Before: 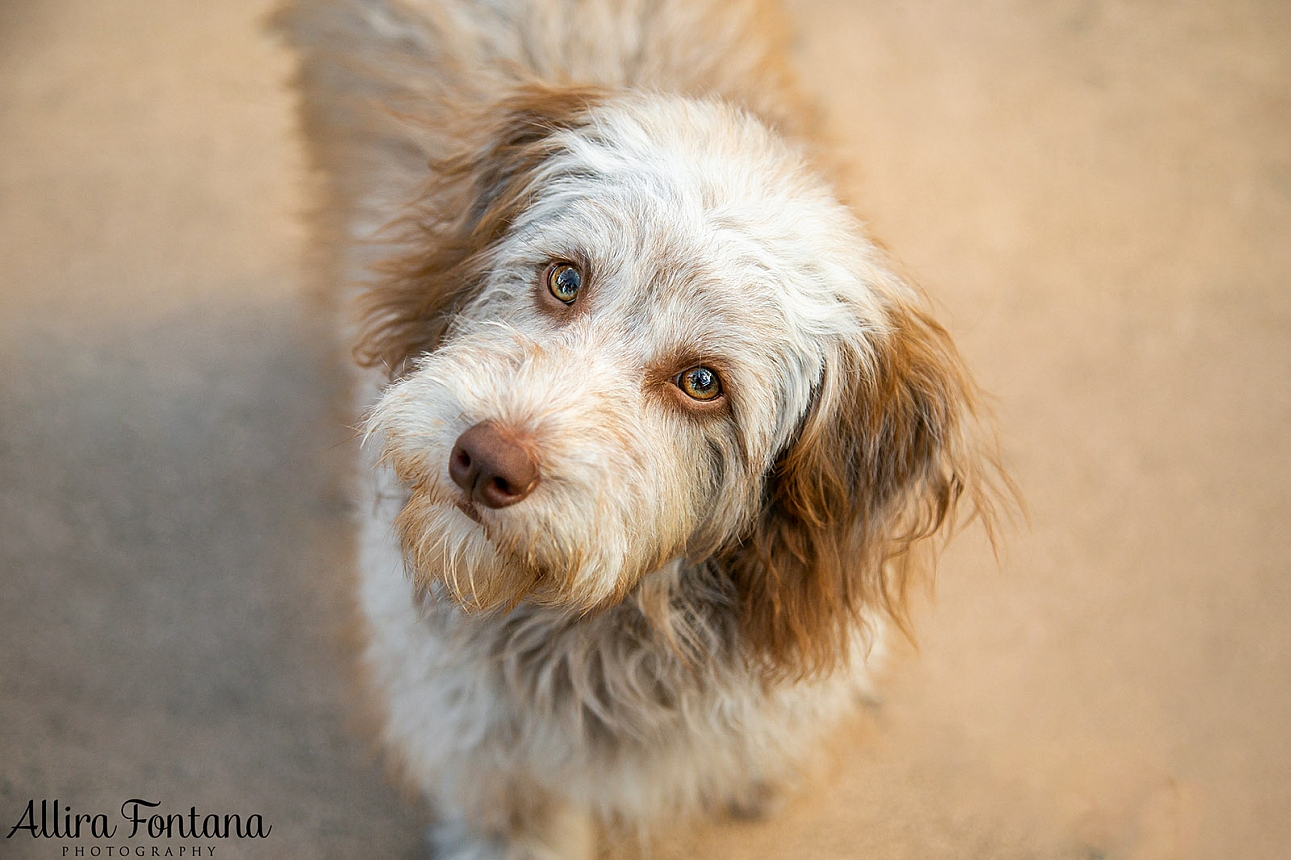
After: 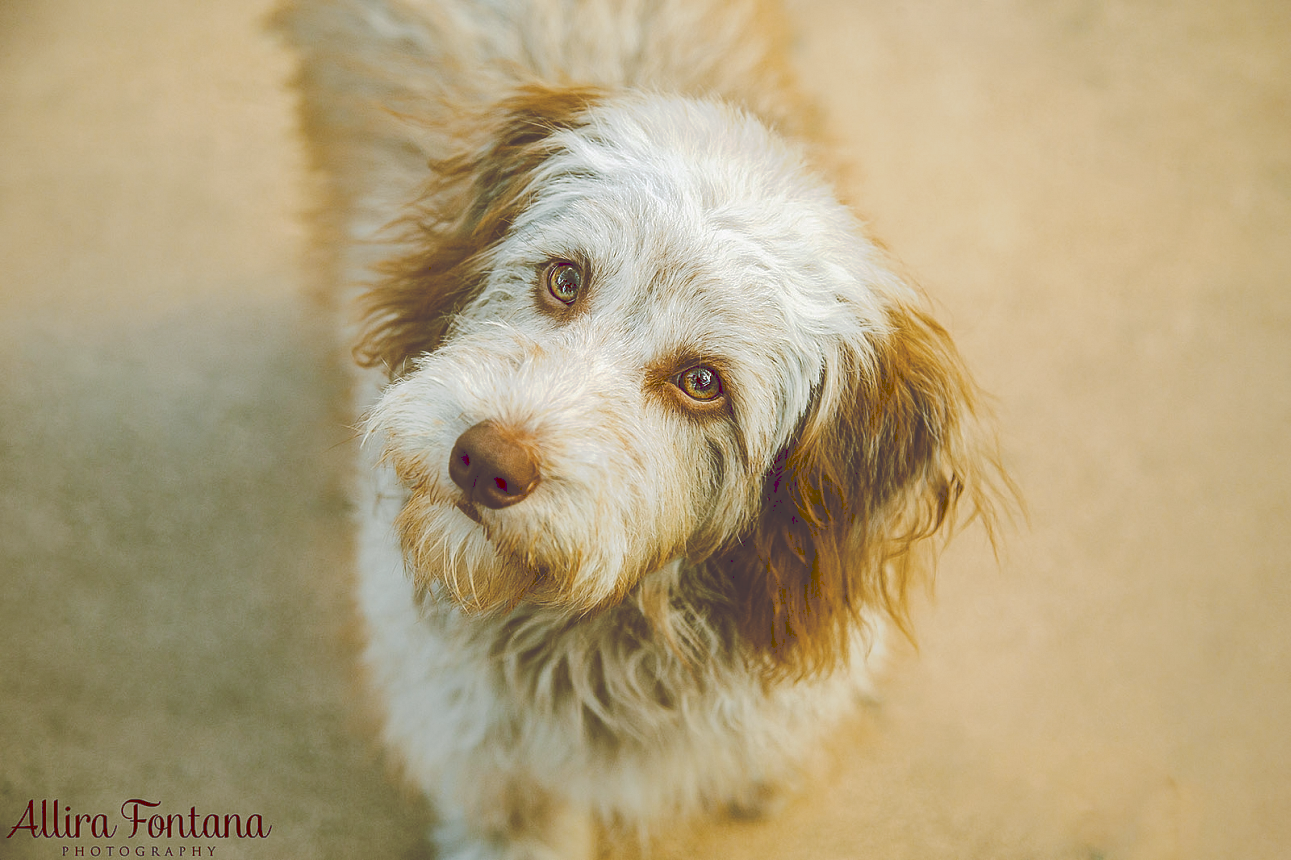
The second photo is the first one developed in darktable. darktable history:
tone curve: curves: ch0 [(0, 0) (0.003, 0.241) (0.011, 0.241) (0.025, 0.242) (0.044, 0.246) (0.069, 0.25) (0.1, 0.251) (0.136, 0.256) (0.177, 0.275) (0.224, 0.293) (0.277, 0.326) (0.335, 0.38) (0.399, 0.449) (0.468, 0.525) (0.543, 0.606) (0.623, 0.683) (0.709, 0.751) (0.801, 0.824) (0.898, 0.871) (1, 1)], preserve colors none
color look up table: target L [91.75, 85.71, 85.79, 67.7, 66.48, 49.91, 54.53, 51.04, 35.85, 34.01, 7.147, 201.9, 74.75, 73.15, 74.14, 66.81, 64.55, 60.48, 50.82, 53.36, 49.93, 46.23, 41.15, 41.56, 39.17, 32.42, 30.59, 27.35, 14.61, 89.85, 65.86, 65.24, 56.32, 52.02, 48.22, 50.7, 34.16, 32.96, 28.15, 26.79, 9.077, 92.36, 85.84, 69.96, 62.43, 41.1, 35.25, 25.08, 5.619], target a [-15.59, -15.15, -50.2, -55.54, -27.06, -31.37, -17.16, -35.46, -25.78, -20.81, 27.56, 0, 1.588, 0.347, 16.47, 11.27, 34.71, 39.18, 59.81, 13.31, 58.86, 39.05, 47.07, 18.94, 0.132, 30.64, 5.816, 26.59, 27.15, 22.99, 39.94, 80.82, -3.319, 52.53, 12.39, 27.13, 1.328, 58.32, 55.39, 21.17, 34.54, -2.663, -37.81, -27.27, -3.637, -14.6, -2.382, -6.436, 34.68], target b [70.56, 10.5, 9.814, 42.24, 1.802, 56.76, 26.72, 18.02, 61.04, 34.6, 11.82, -0.001, 80.49, 25.1, 6.681, 60.49, 60.7, 42.07, 25.15, 24.2, 85.23, 12.95, 46.89, 61.08, 66.88, 55.32, 24.65, 37.66, 24.68, -18.38, -12.1, -50.36, 7.928, 3.184, -70.03, -11.53, -5.255, -61.24, -21.21, -16.16, -9.931, -9.592, -12.43, -38.18, -14.91, -4.729, -23.96, 42.3, 9.119], num patches 49
